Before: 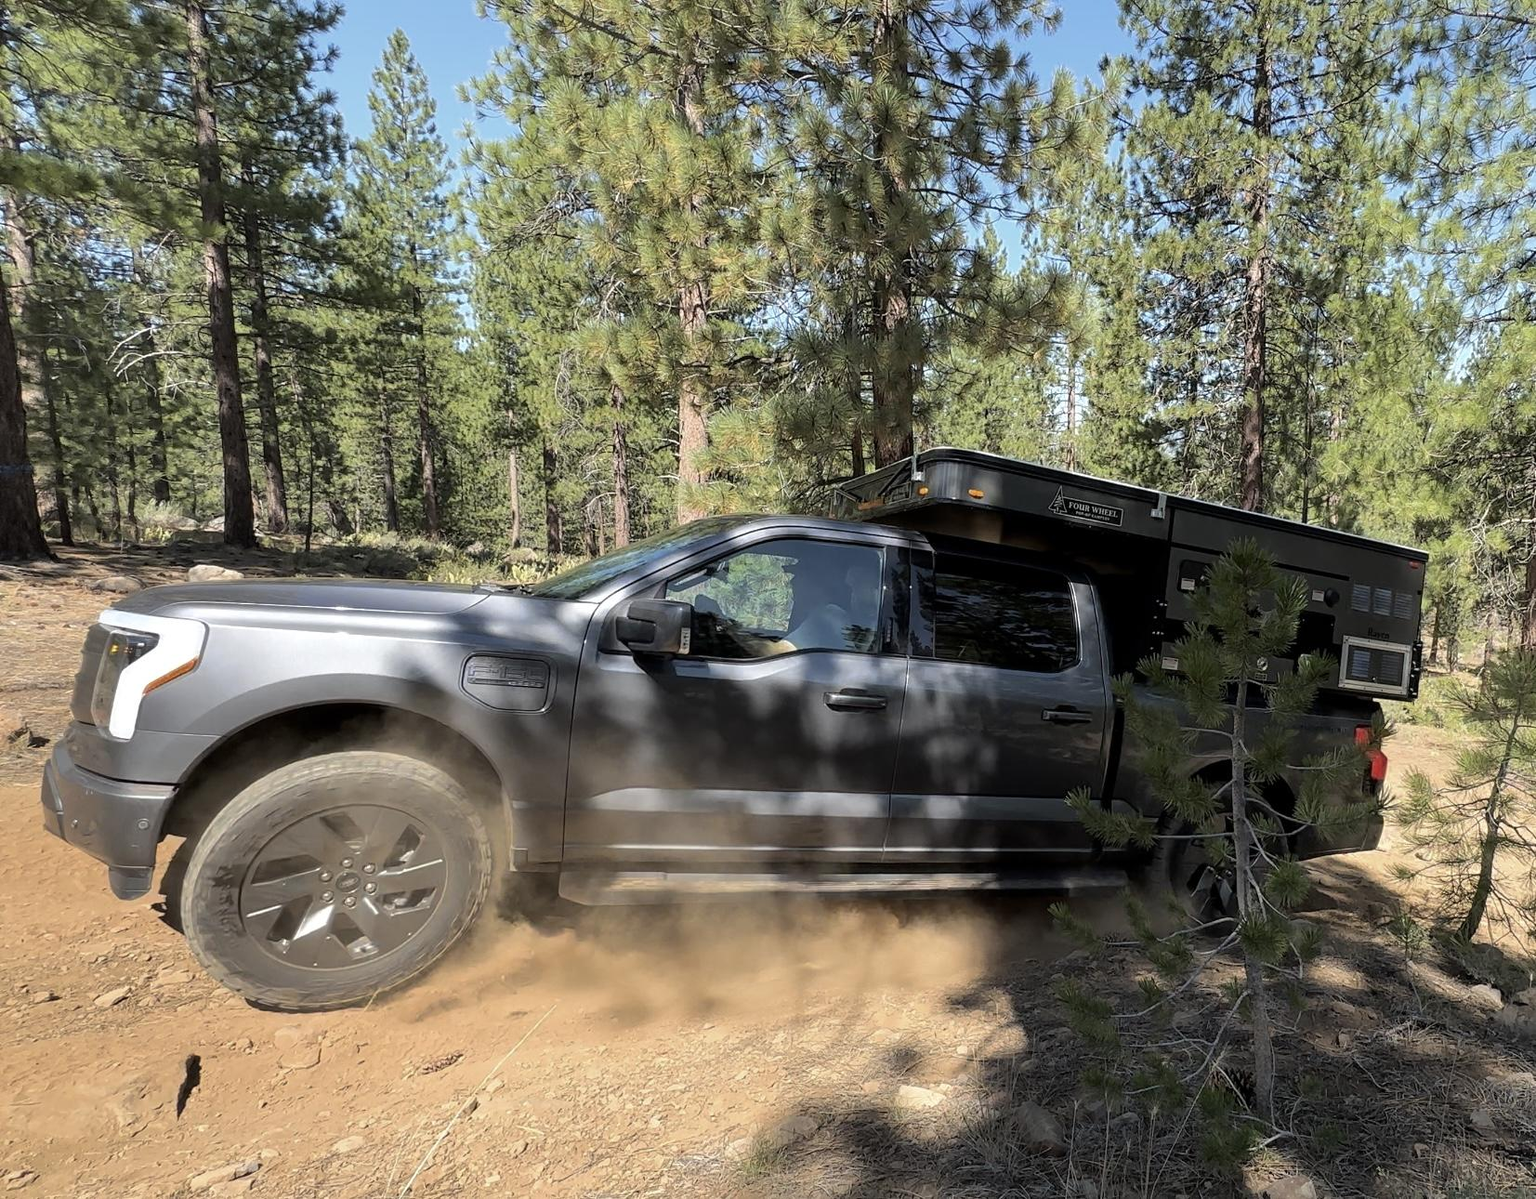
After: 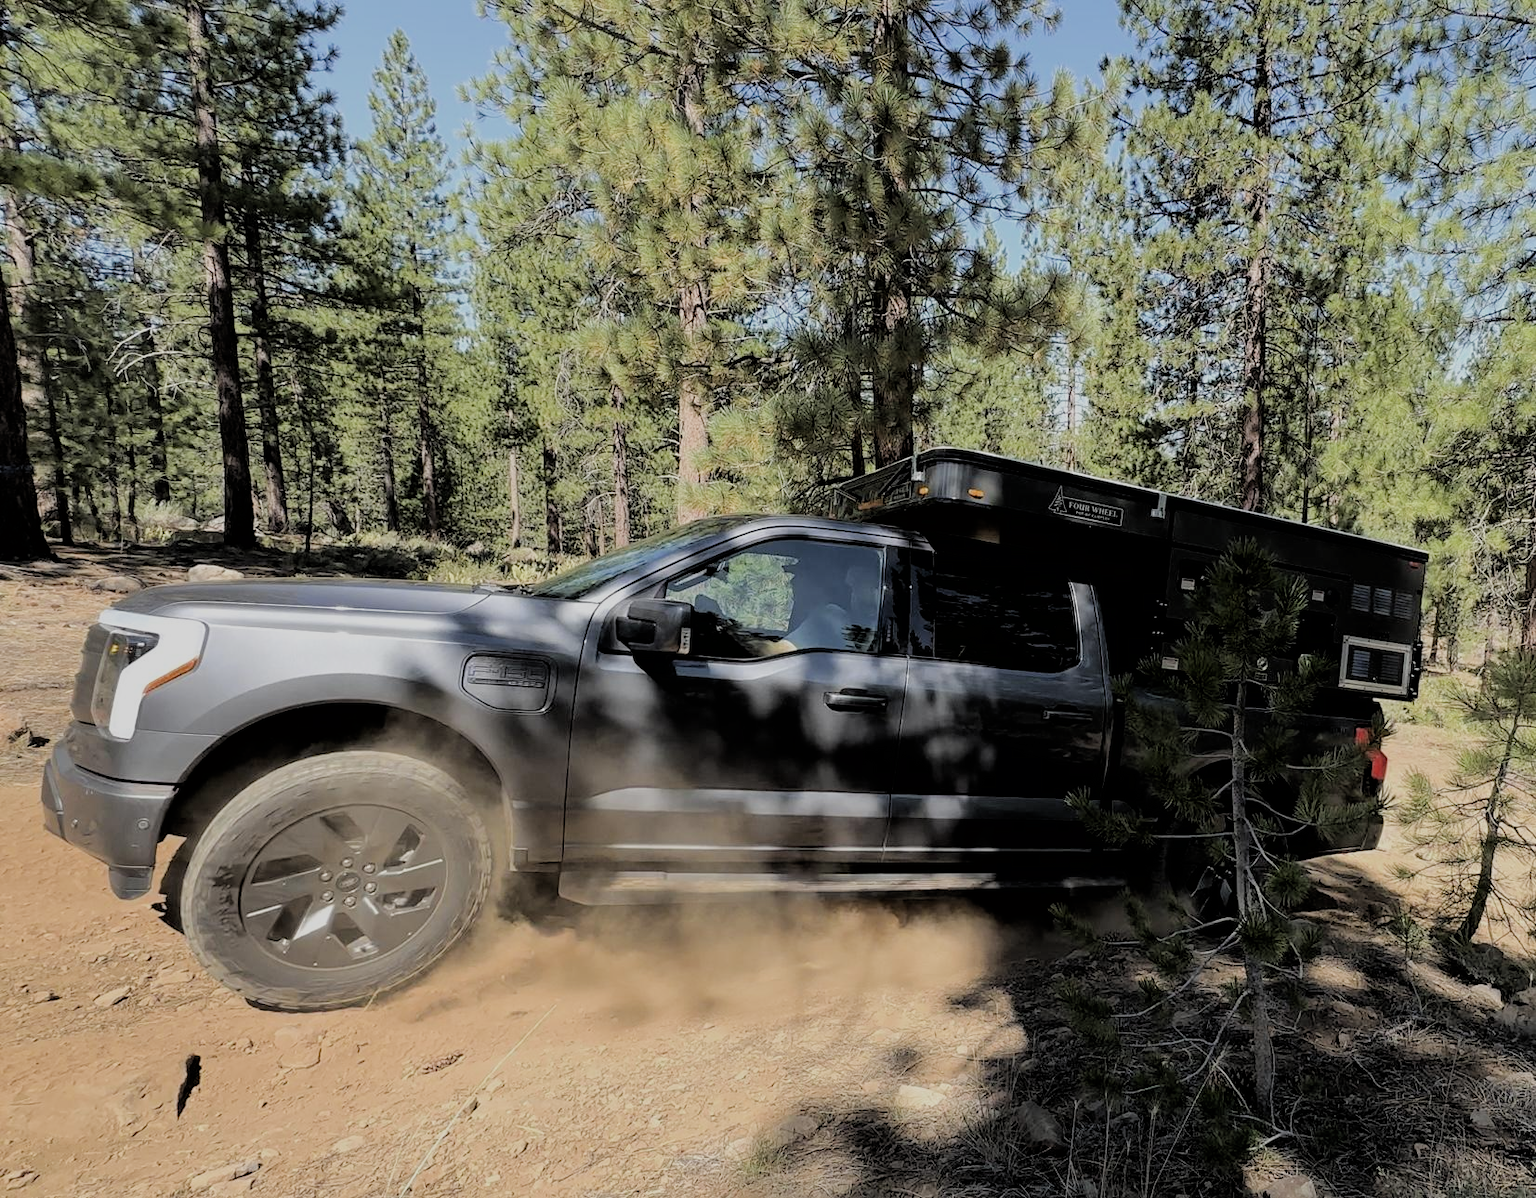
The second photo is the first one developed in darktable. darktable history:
filmic rgb: black relative exposure -4.35 EV, white relative exposure 4.56 EV, threshold 3.04 EV, hardness 2.38, contrast 1.053, enable highlight reconstruction true
